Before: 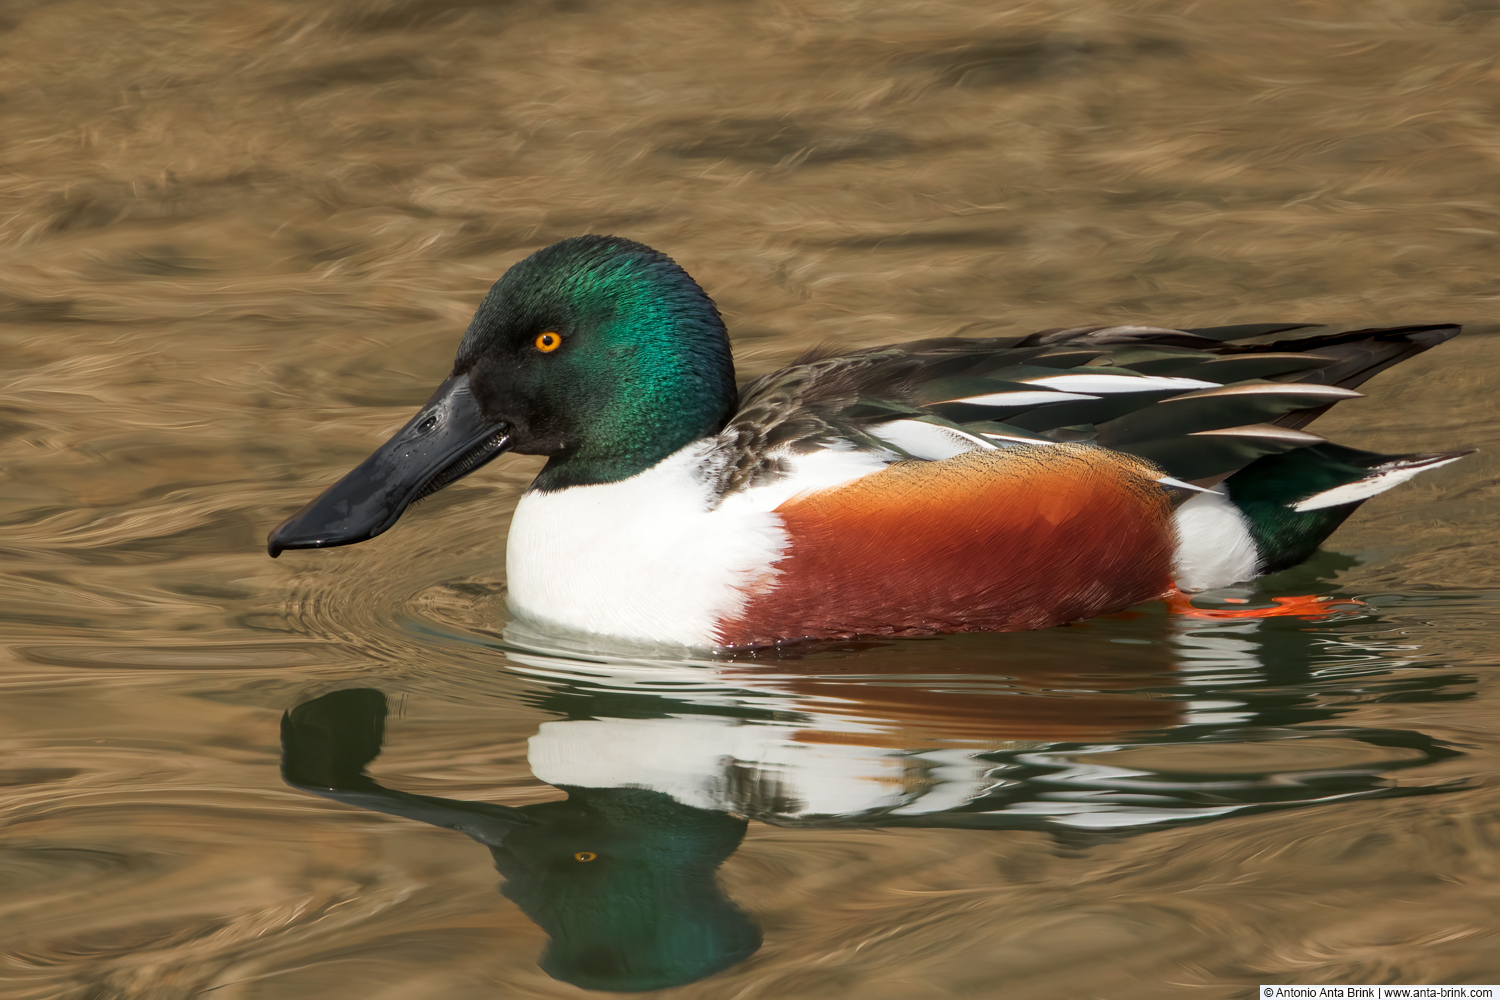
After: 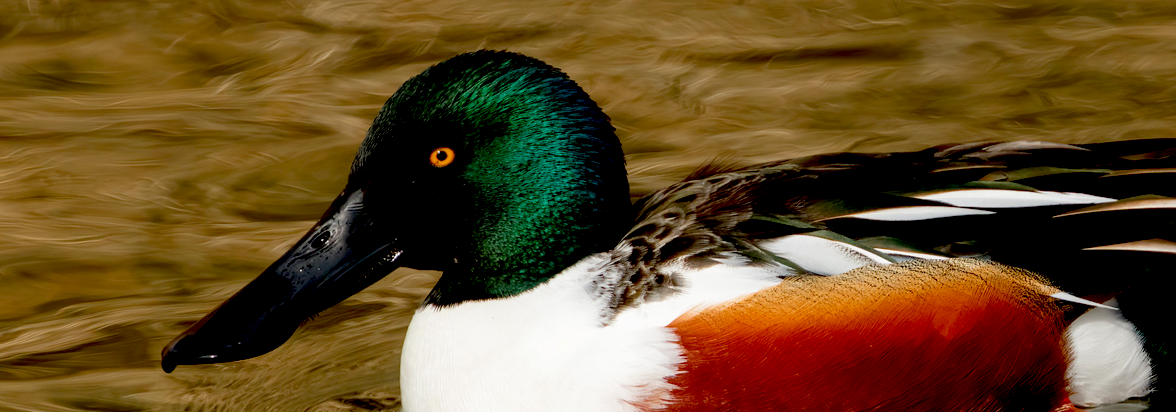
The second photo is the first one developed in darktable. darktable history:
exposure: black level correction 0.056, exposure -0.03 EV, compensate exposure bias true, compensate highlight preservation false
crop: left 7.067%, top 18.502%, right 14.52%, bottom 40.205%
